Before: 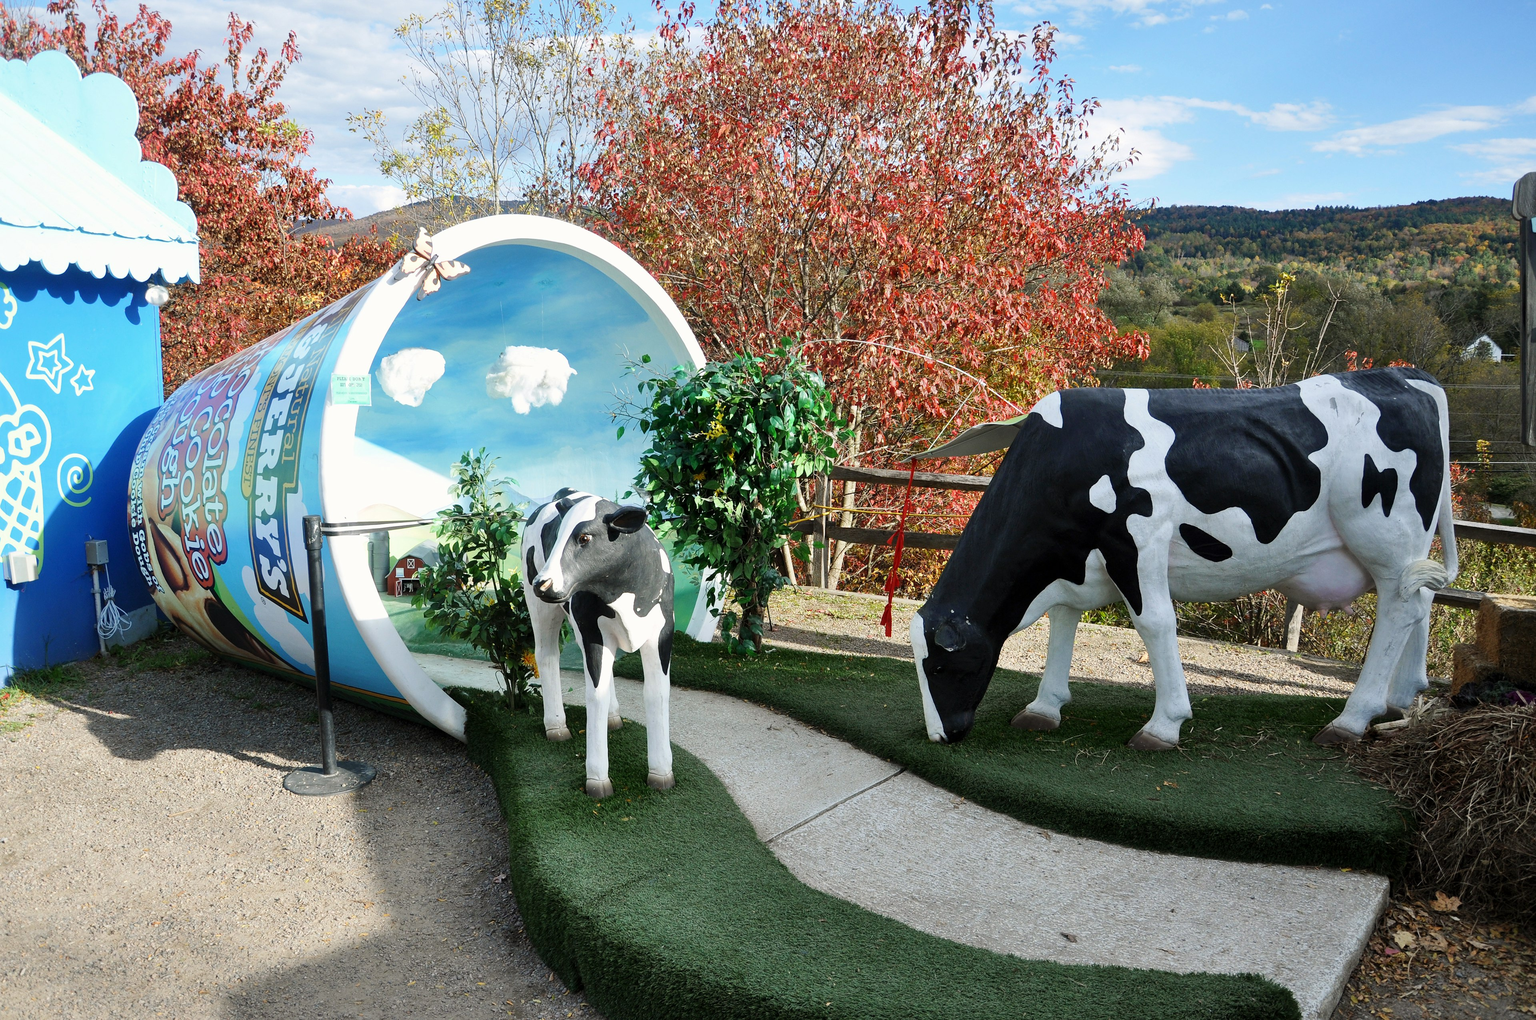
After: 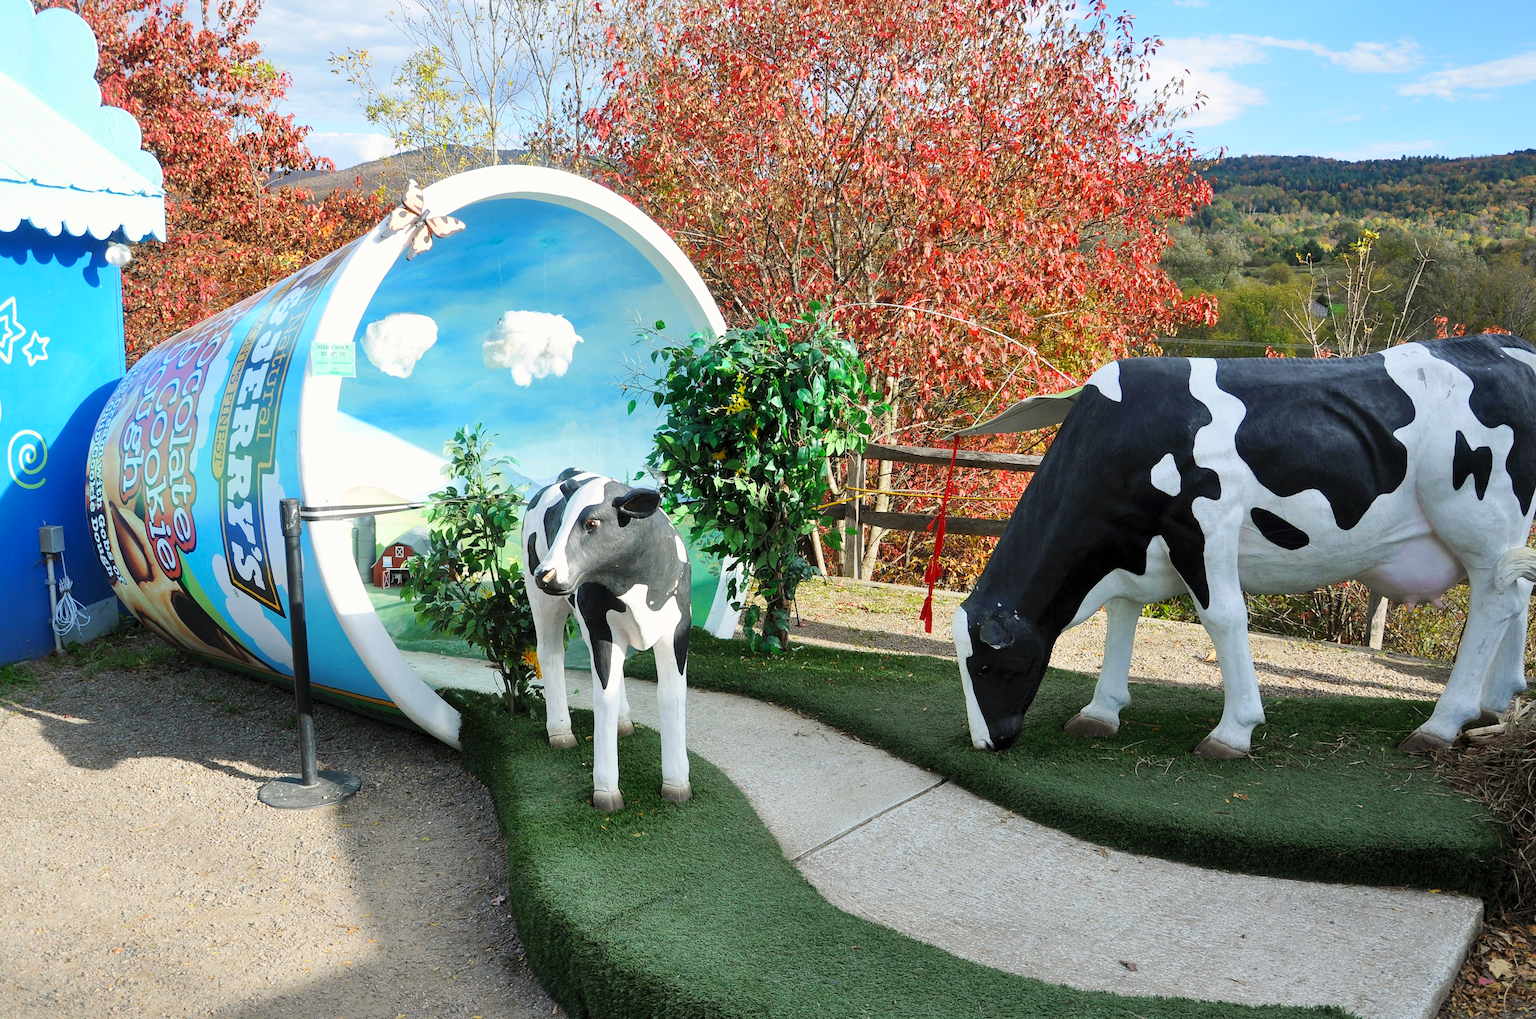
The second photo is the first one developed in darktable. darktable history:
contrast brightness saturation: brightness 0.09, saturation 0.19
crop: left 3.305%, top 6.436%, right 6.389%, bottom 3.258%
